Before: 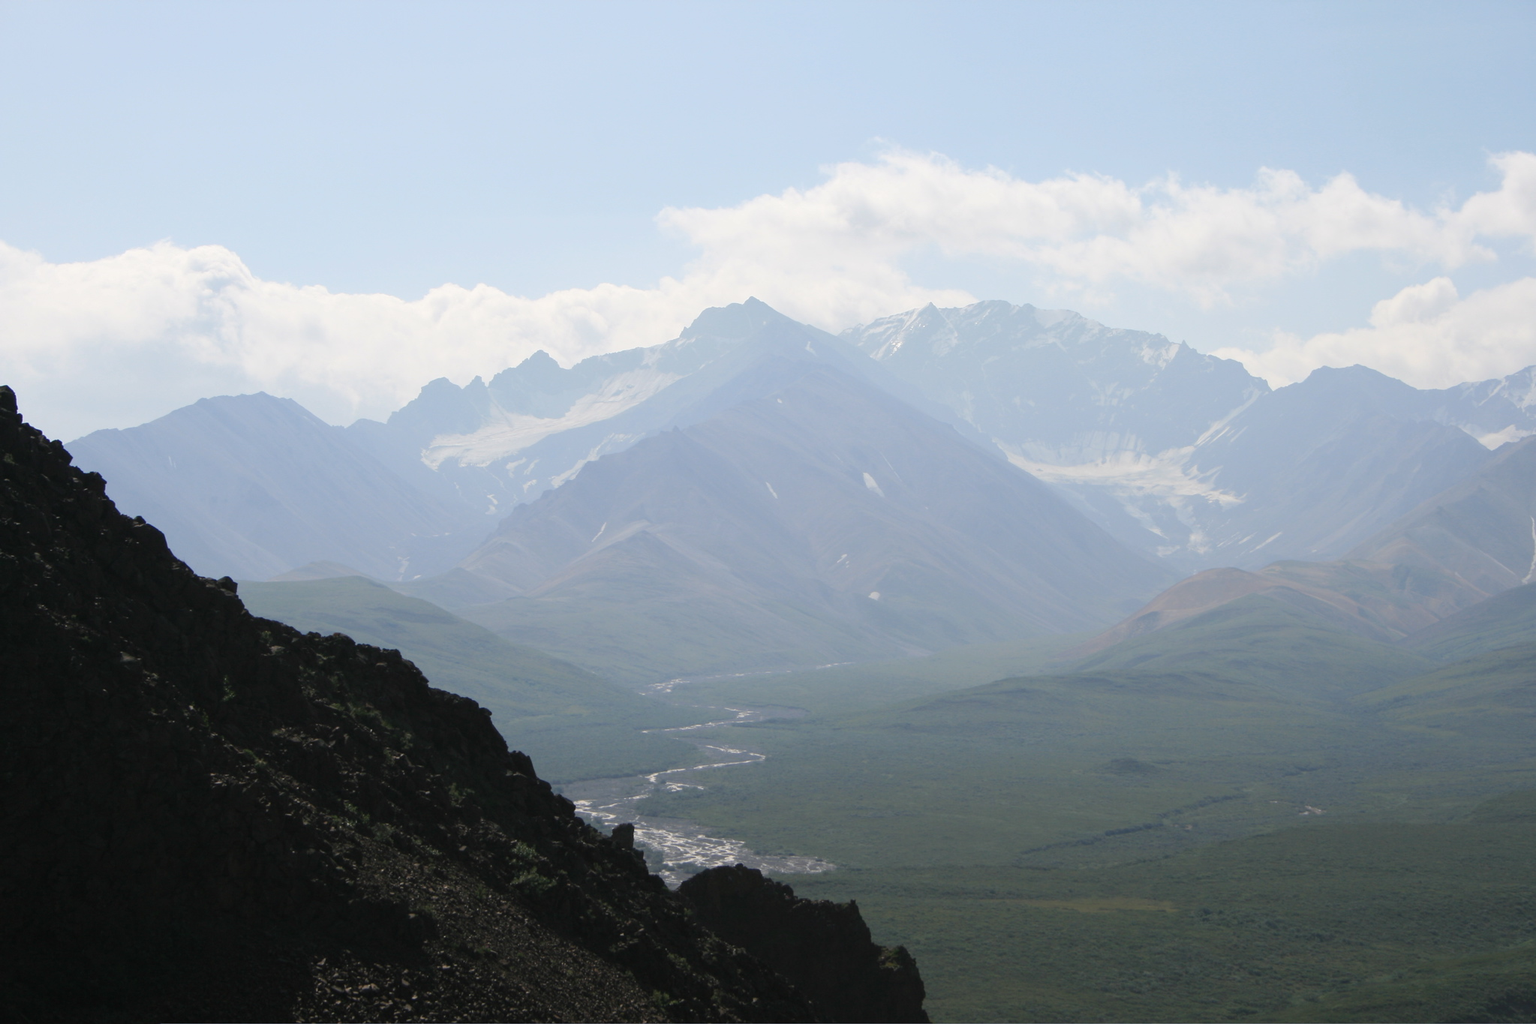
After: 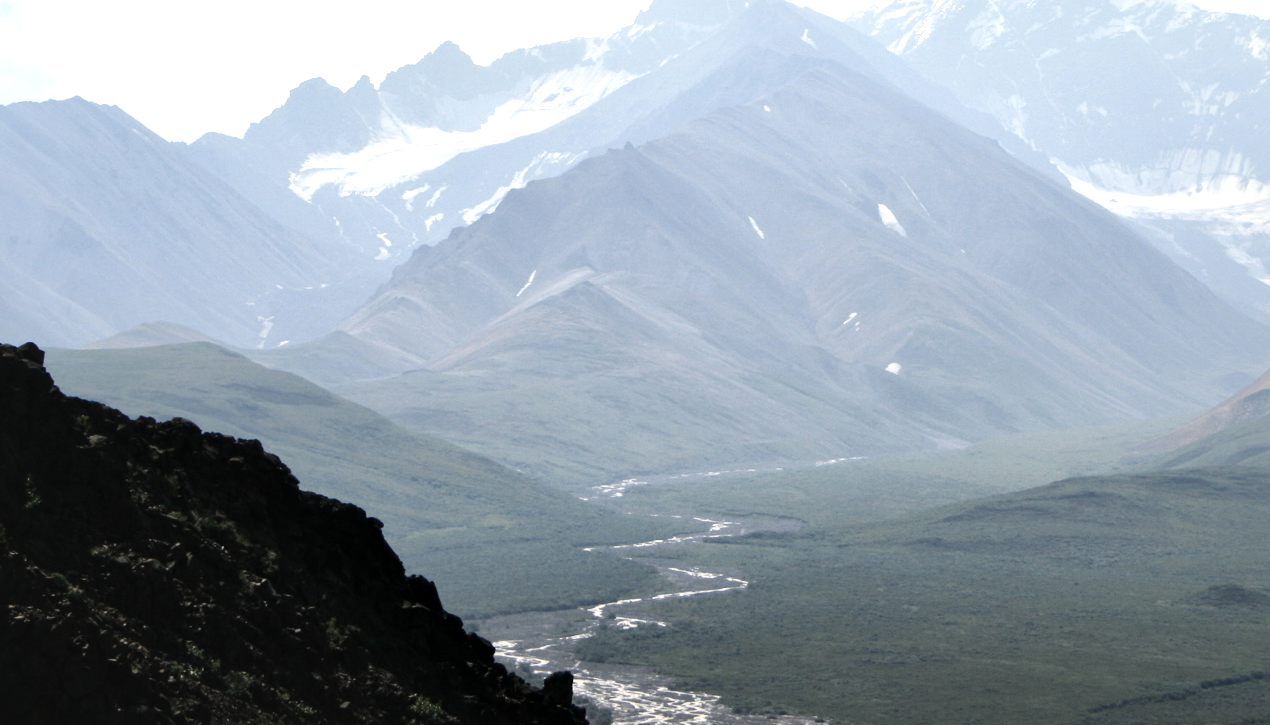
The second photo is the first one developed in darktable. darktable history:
contrast brightness saturation: contrast -0.08, brightness -0.04, saturation -0.11
local contrast: mode bilateral grid, contrast 70, coarseness 75, detail 180%, midtone range 0.2
crop: left 13.312%, top 31.28%, right 24.627%, bottom 15.582%
tone equalizer: -8 EV -0.75 EV, -7 EV -0.7 EV, -6 EV -0.6 EV, -5 EV -0.4 EV, -3 EV 0.4 EV, -2 EV 0.6 EV, -1 EV 0.7 EV, +0 EV 0.75 EV, edges refinement/feathering 500, mask exposure compensation -1.57 EV, preserve details no
